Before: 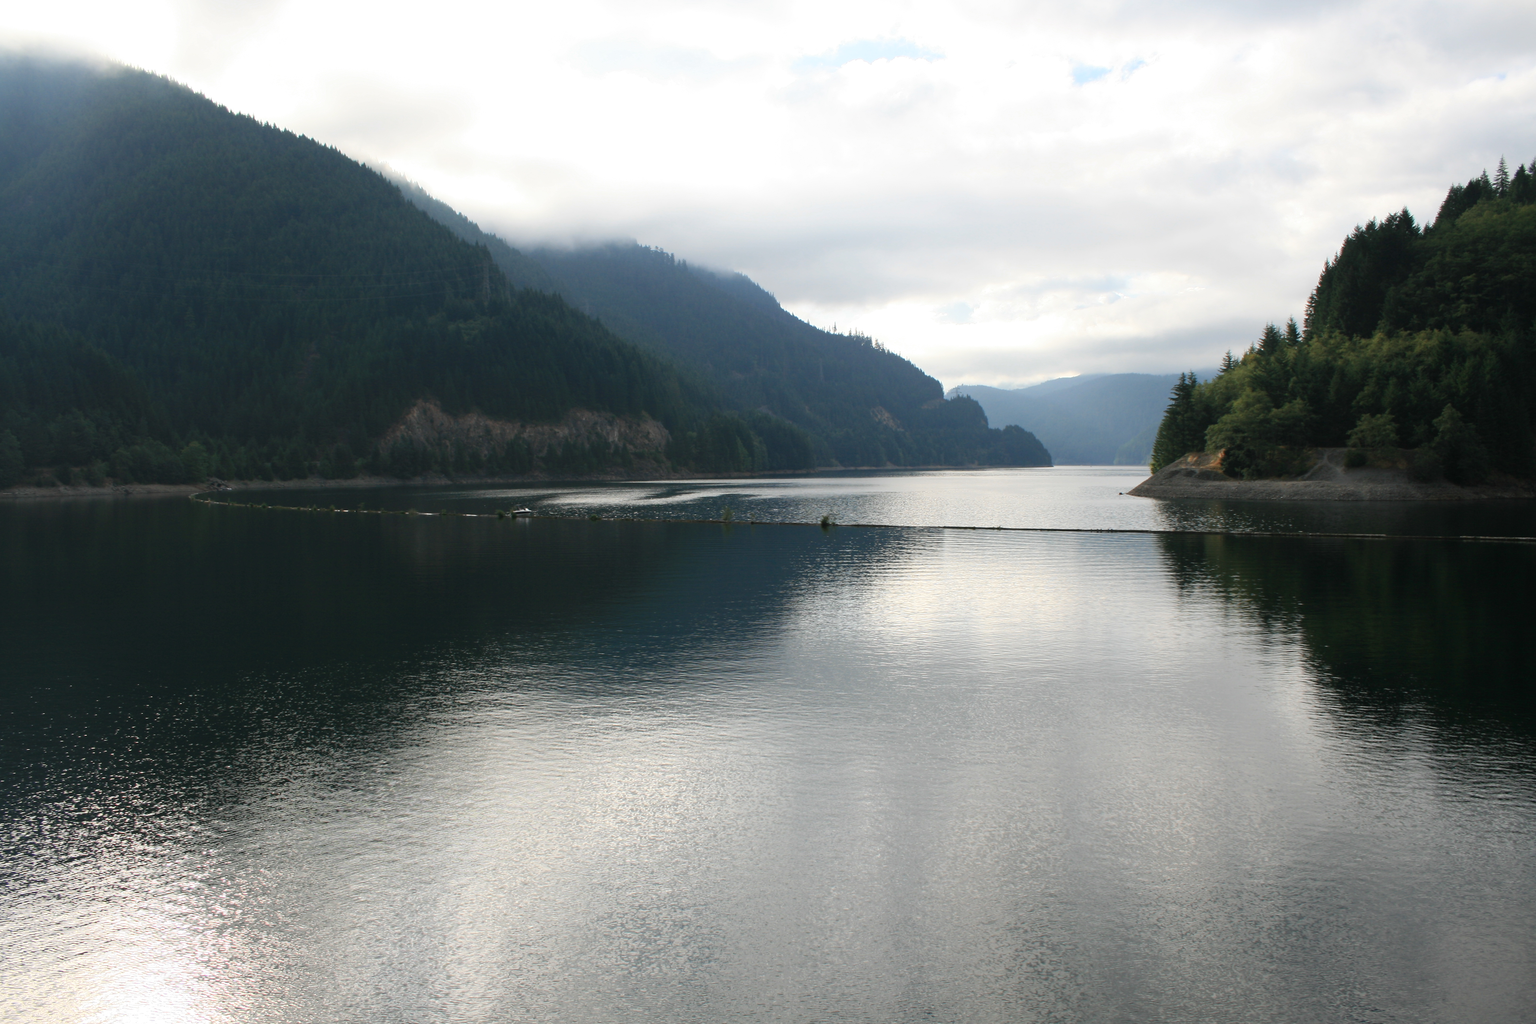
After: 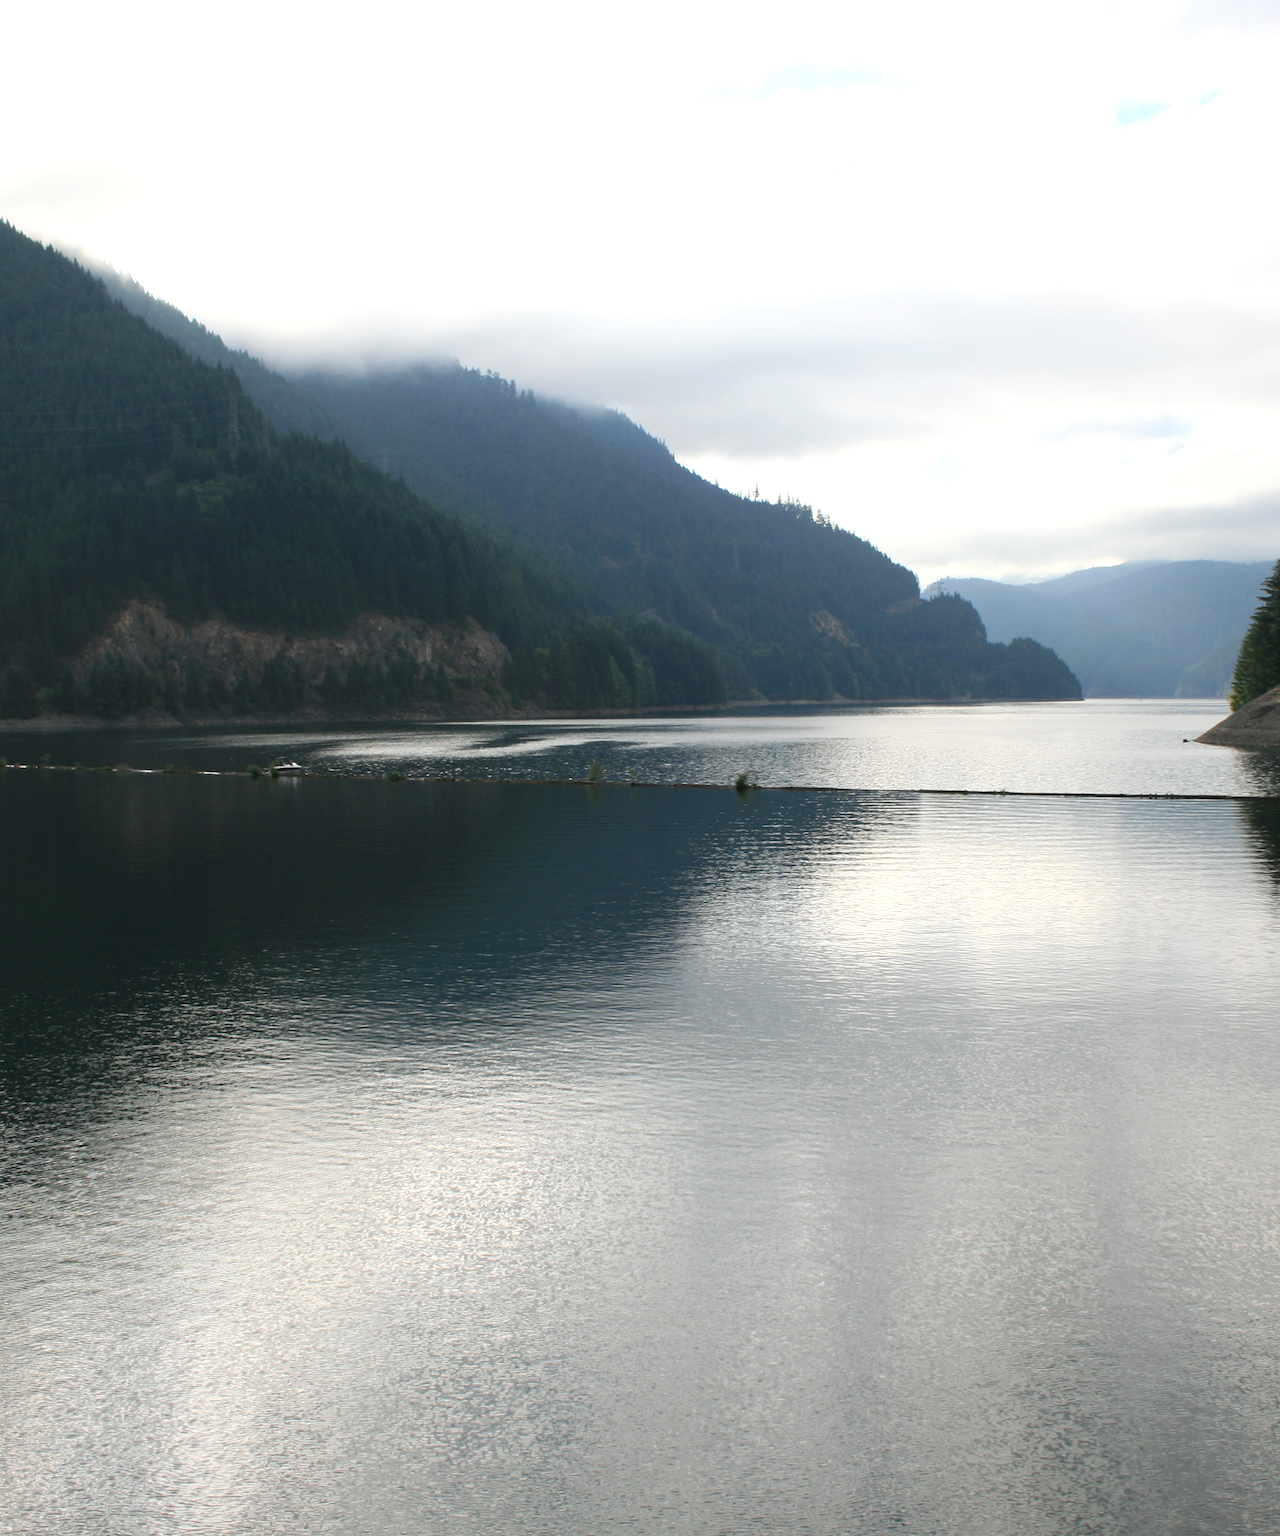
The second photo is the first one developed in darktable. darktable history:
exposure: exposure 0.205 EV, compensate highlight preservation false
crop: left 21.539%, right 22.697%
